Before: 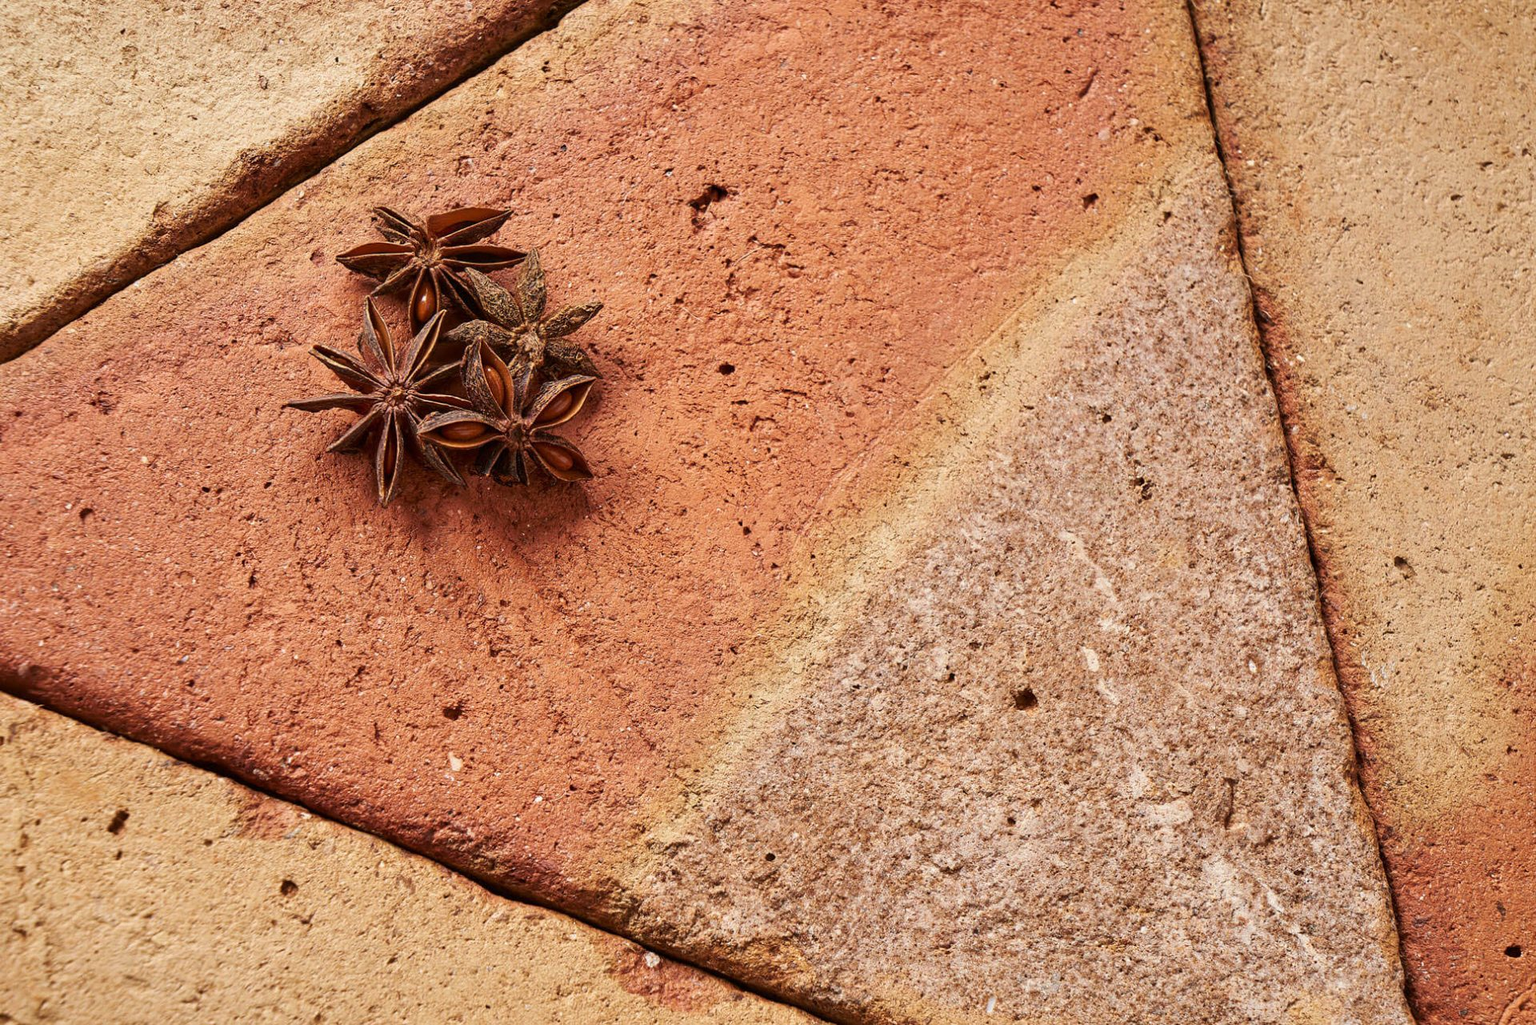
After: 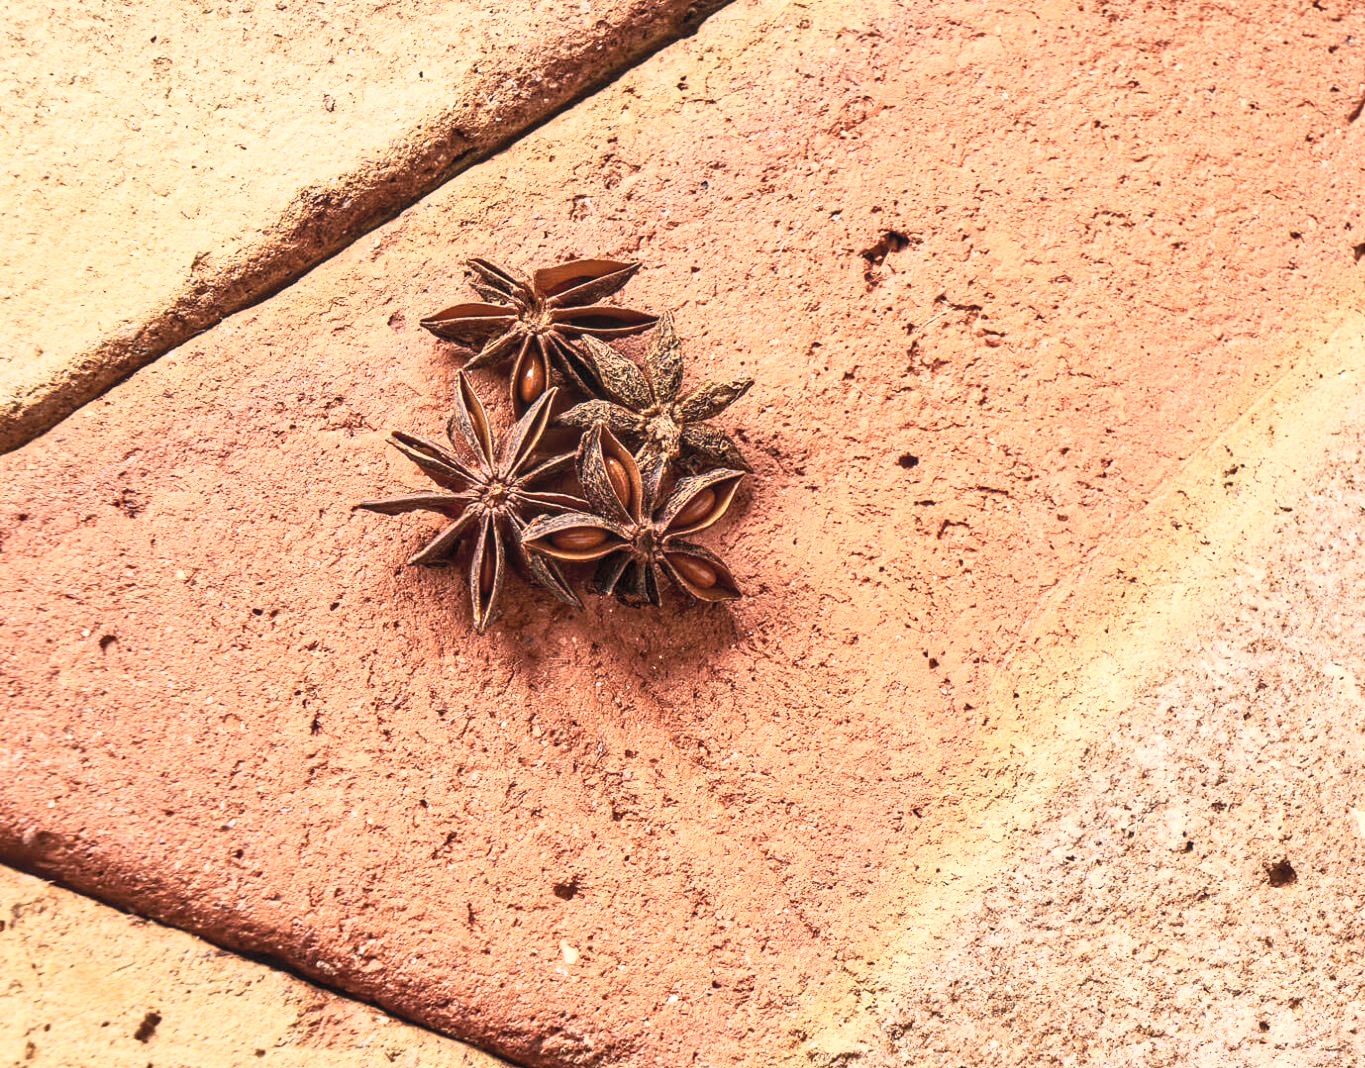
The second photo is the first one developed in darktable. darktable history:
local contrast: on, module defaults
tone equalizer: on, module defaults
crop: right 28.885%, bottom 16.626%
contrast brightness saturation: contrast 0.39, brightness 0.53
